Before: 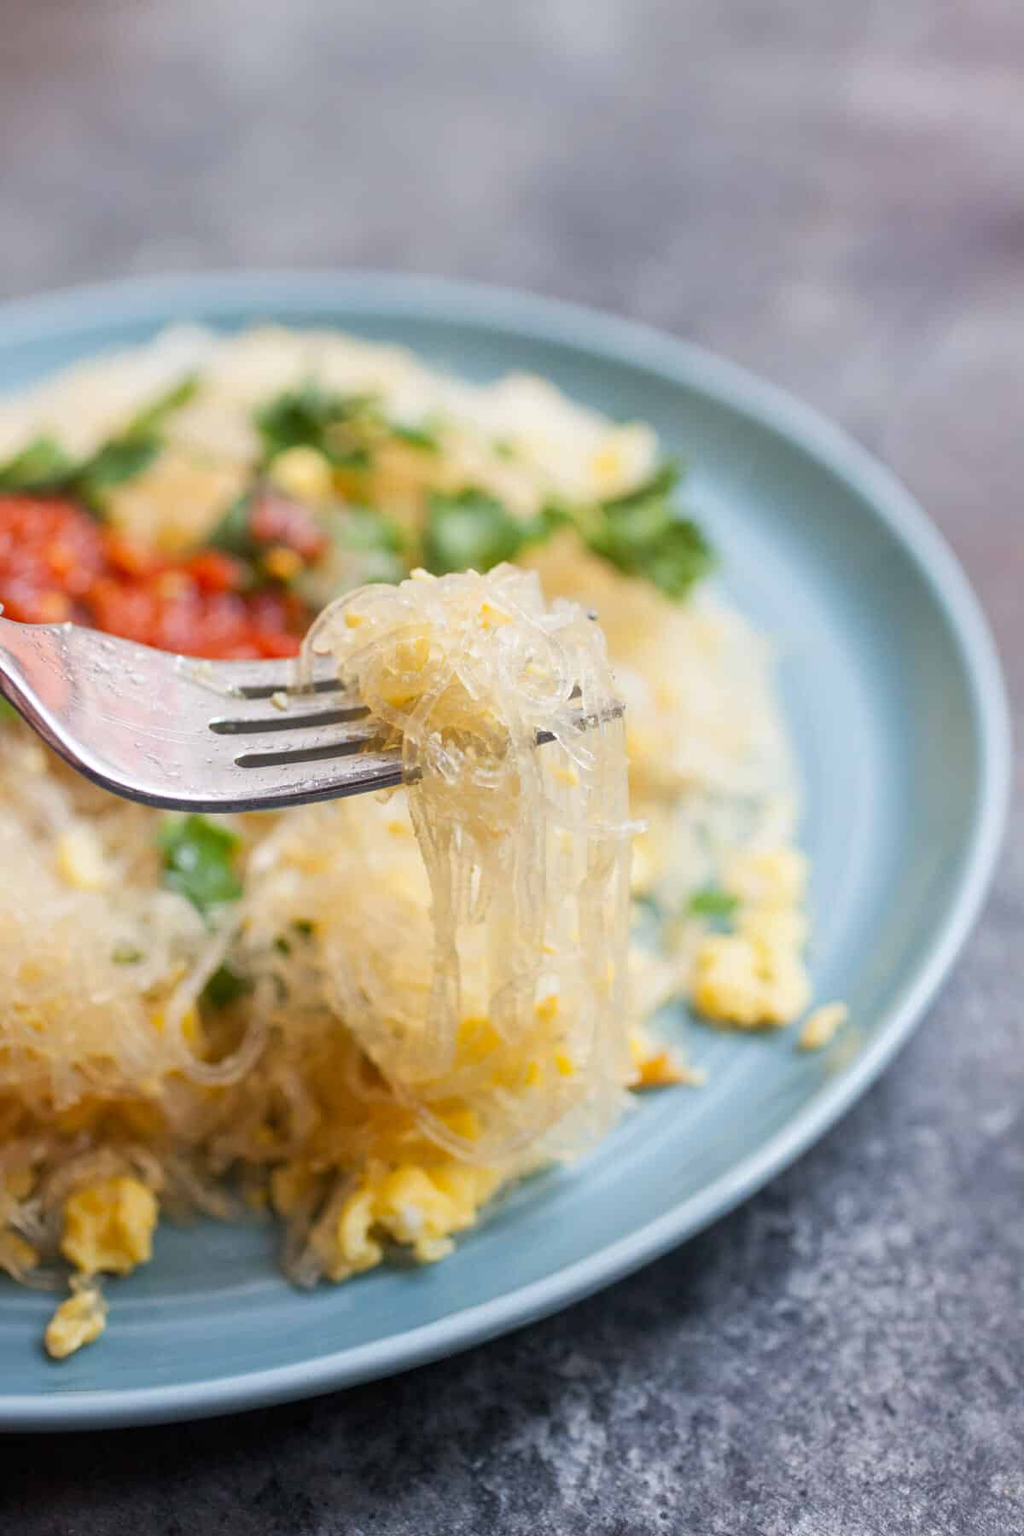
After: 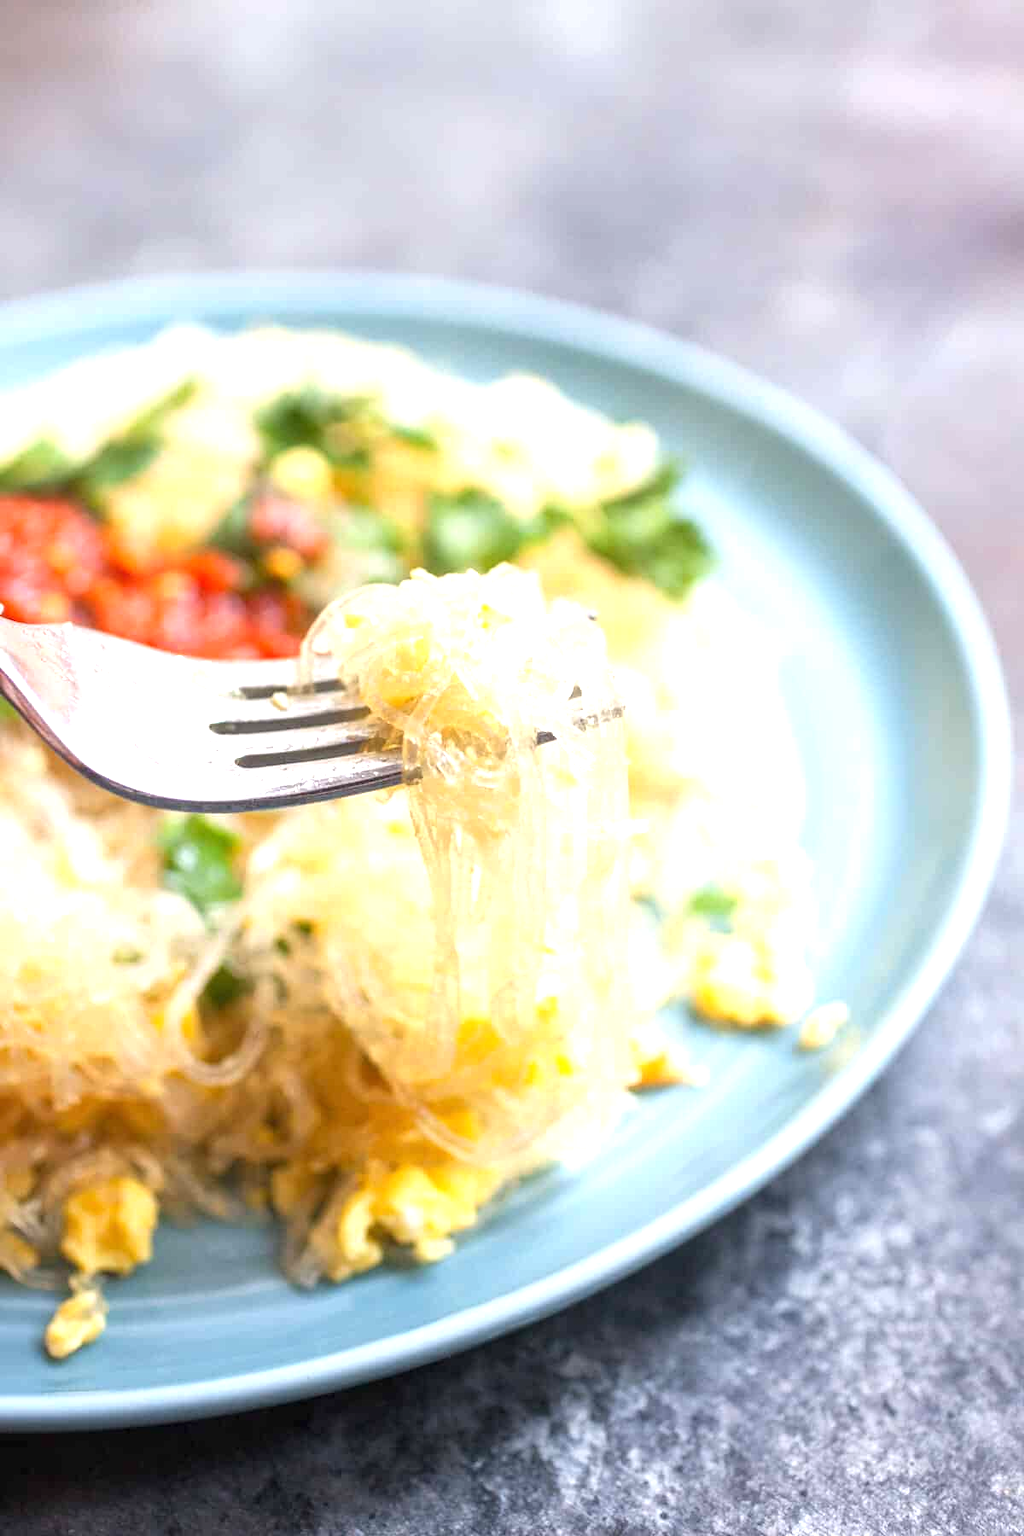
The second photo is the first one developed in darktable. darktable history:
exposure: black level correction 0, exposure 0.953 EV, compensate exposure bias true, compensate highlight preservation false
